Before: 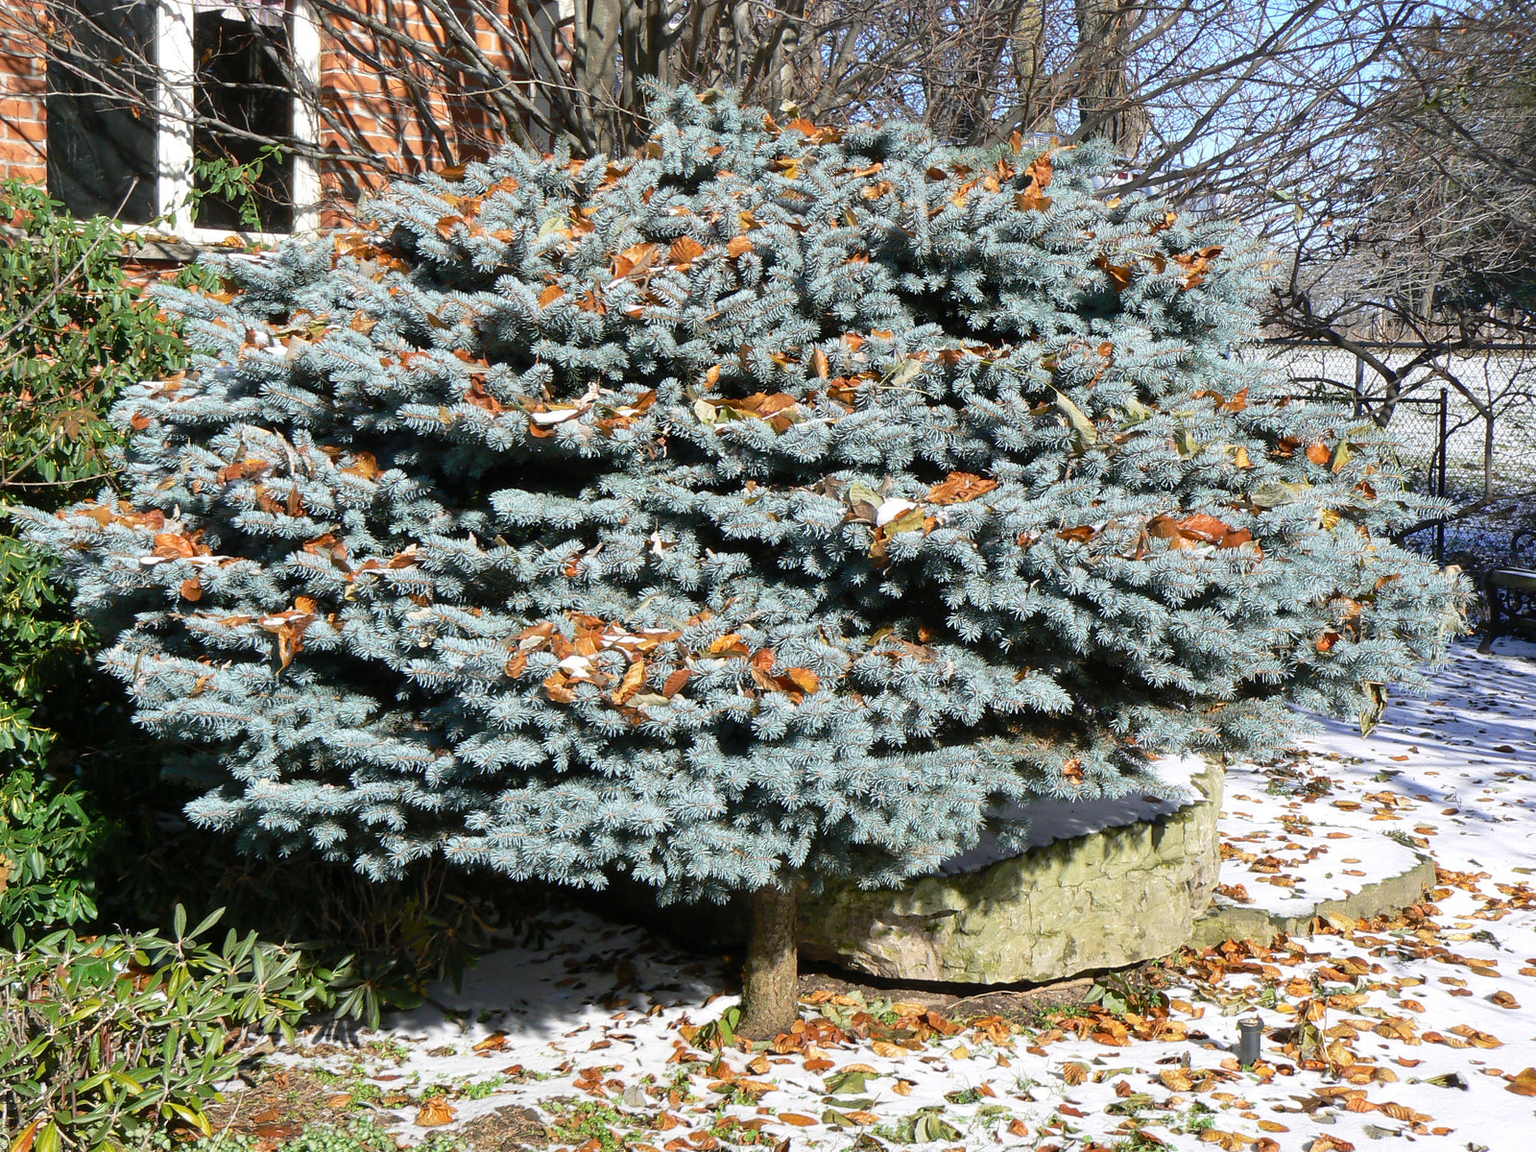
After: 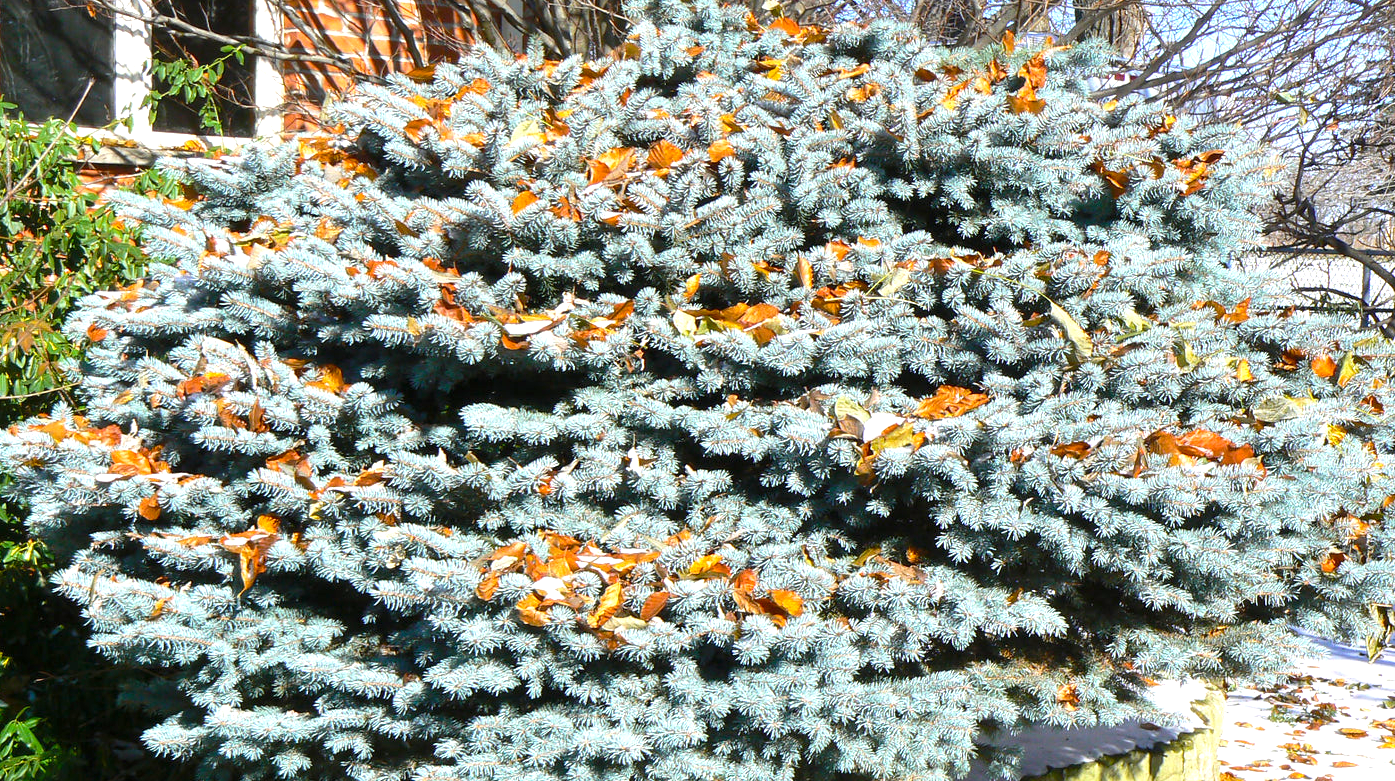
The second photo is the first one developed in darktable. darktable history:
crop: left 3.138%, top 8.911%, right 9.652%, bottom 25.957%
exposure: black level correction 0, exposure 0.685 EV, compensate exposure bias true, compensate highlight preservation false
color balance rgb: perceptual saturation grading › global saturation 19.803%, global vibrance 20%
